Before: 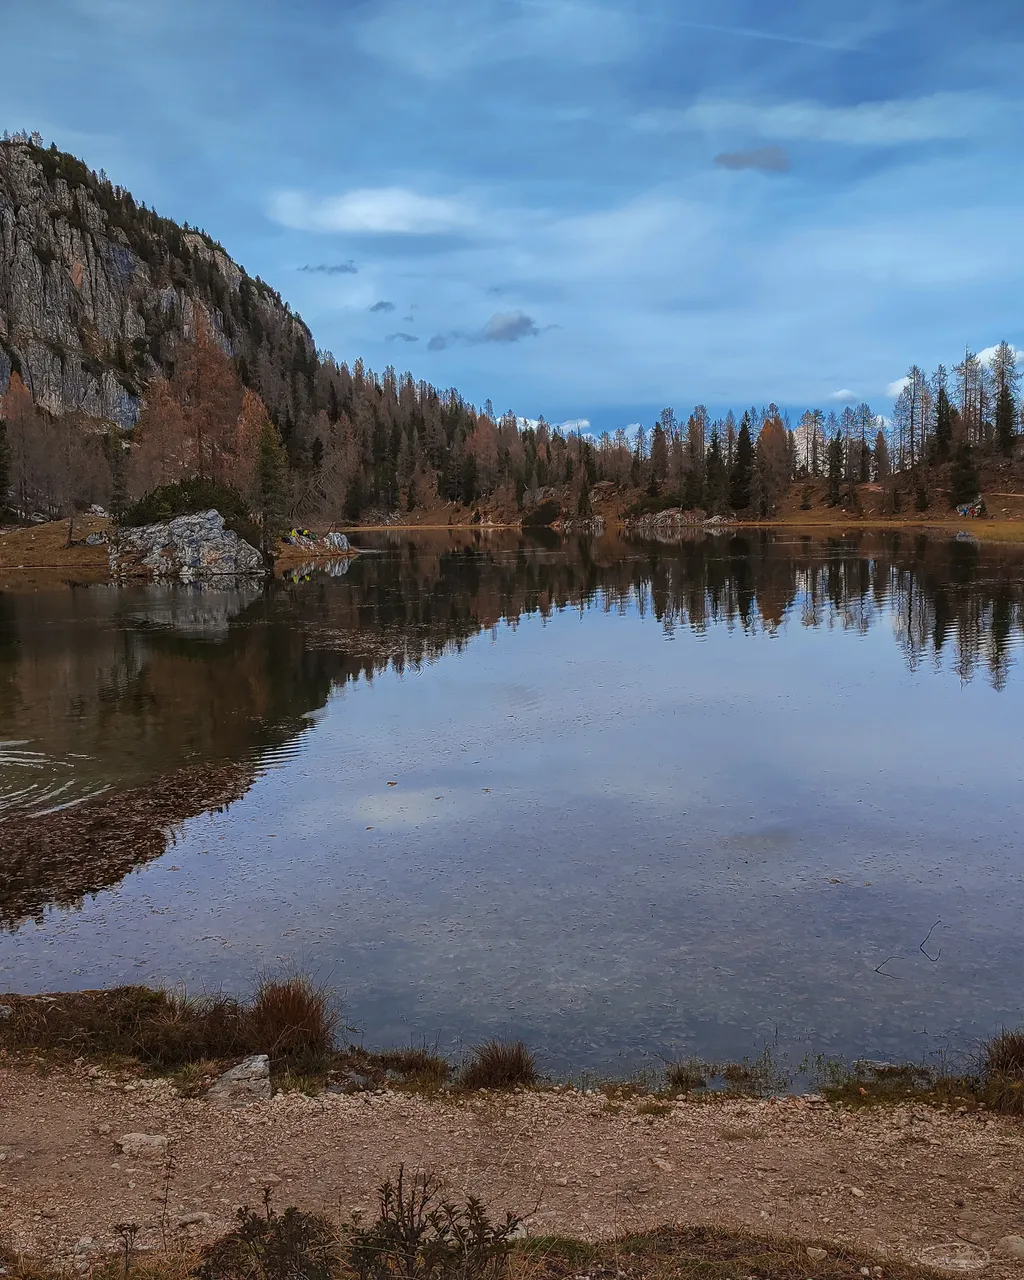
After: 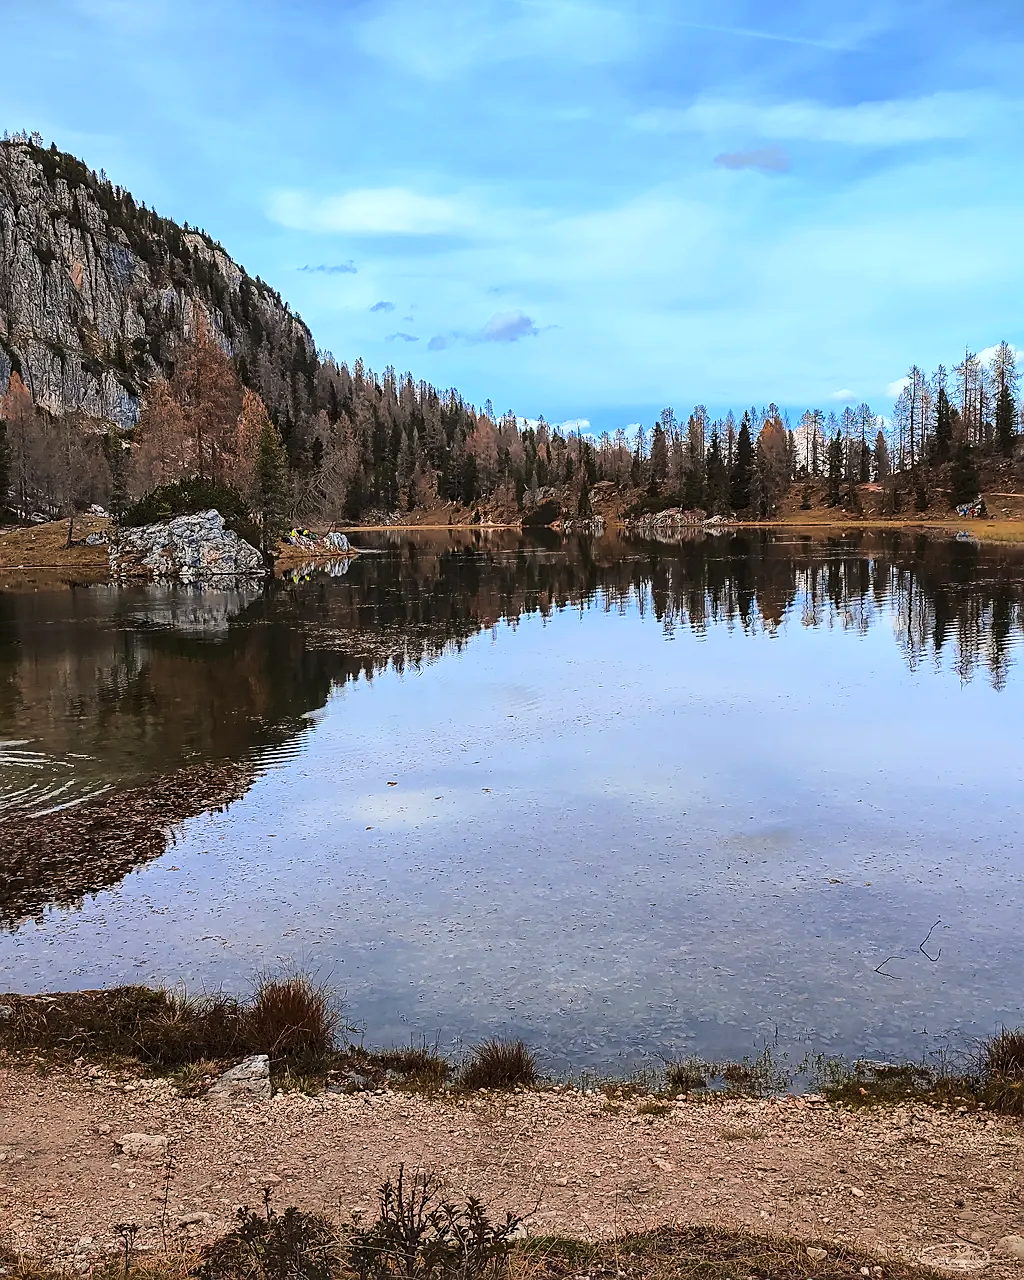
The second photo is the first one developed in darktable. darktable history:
sharpen: on, module defaults
base curve: curves: ch0 [(0, 0) (0.032, 0.037) (0.105, 0.228) (0.435, 0.76) (0.856, 0.983) (1, 1)]
